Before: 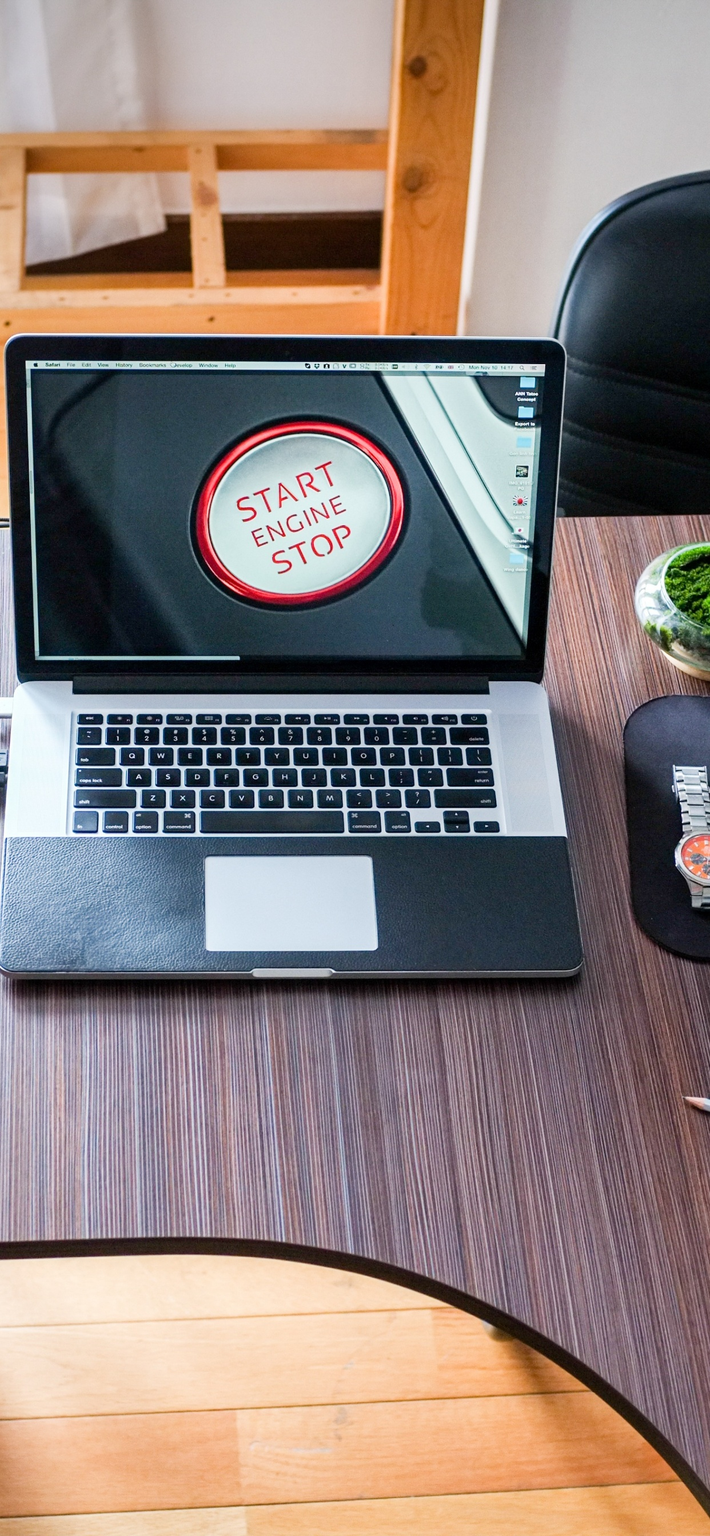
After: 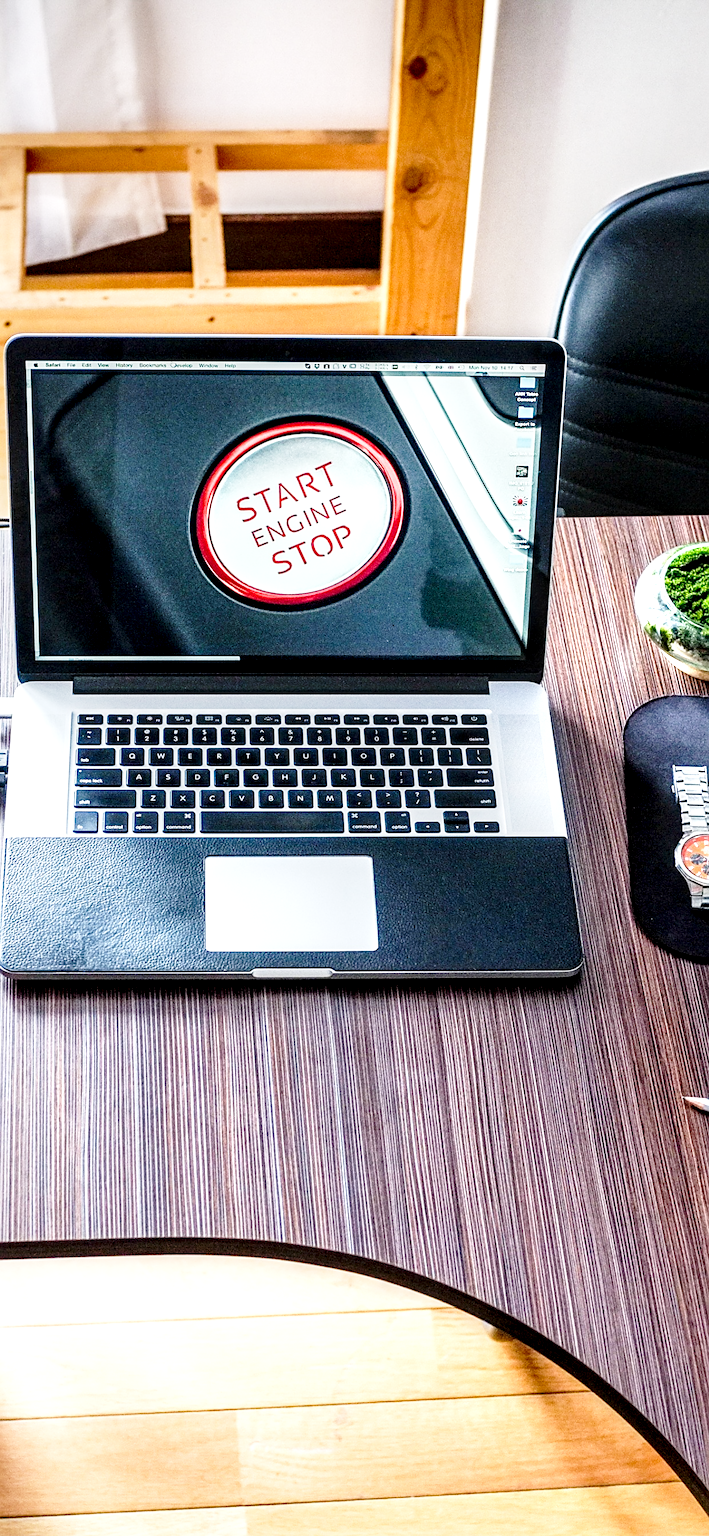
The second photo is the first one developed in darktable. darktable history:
base curve: curves: ch0 [(0, 0) (0.028, 0.03) (0.121, 0.232) (0.46, 0.748) (0.859, 0.968) (1, 1)], preserve colors none
sharpen: on, module defaults
local contrast: highlights 65%, shadows 54%, detail 169%, midtone range 0.514
